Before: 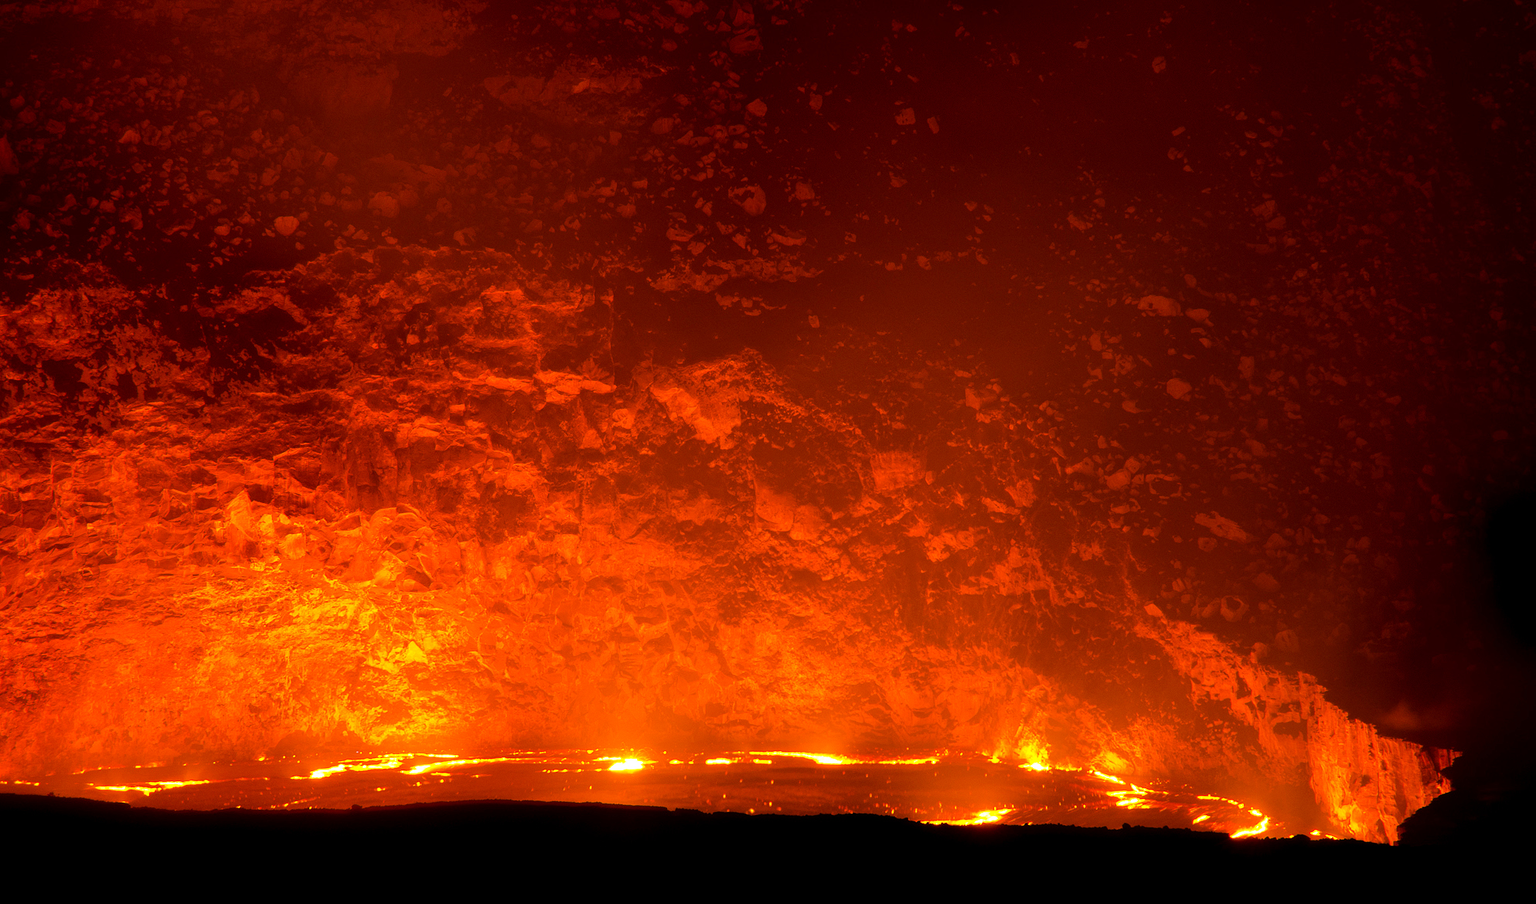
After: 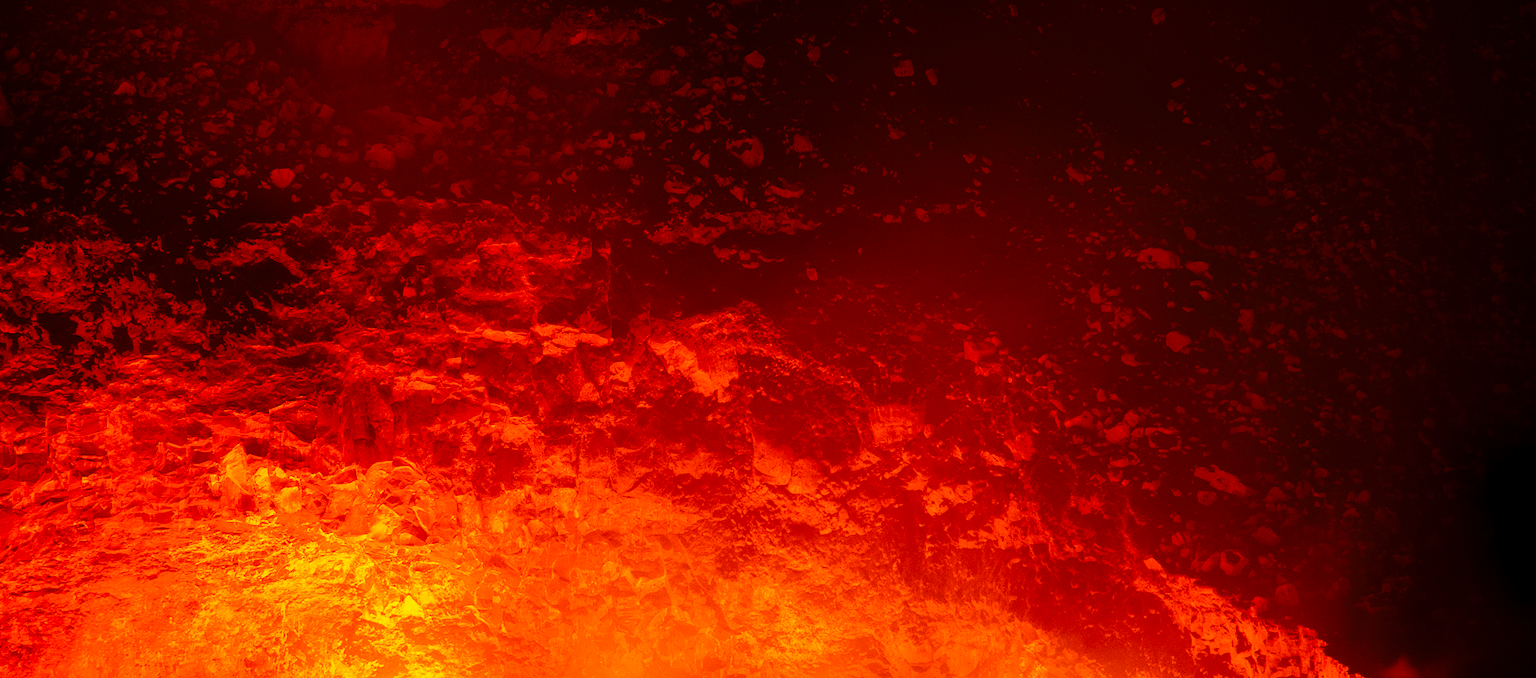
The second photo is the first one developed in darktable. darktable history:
graduated density: rotation 5.63°, offset 76.9
base curve: curves: ch0 [(0, 0) (0.036, 0.025) (0.121, 0.166) (0.206, 0.329) (0.605, 0.79) (1, 1)], preserve colors none
crop: left 0.387%, top 5.469%, bottom 19.809%
